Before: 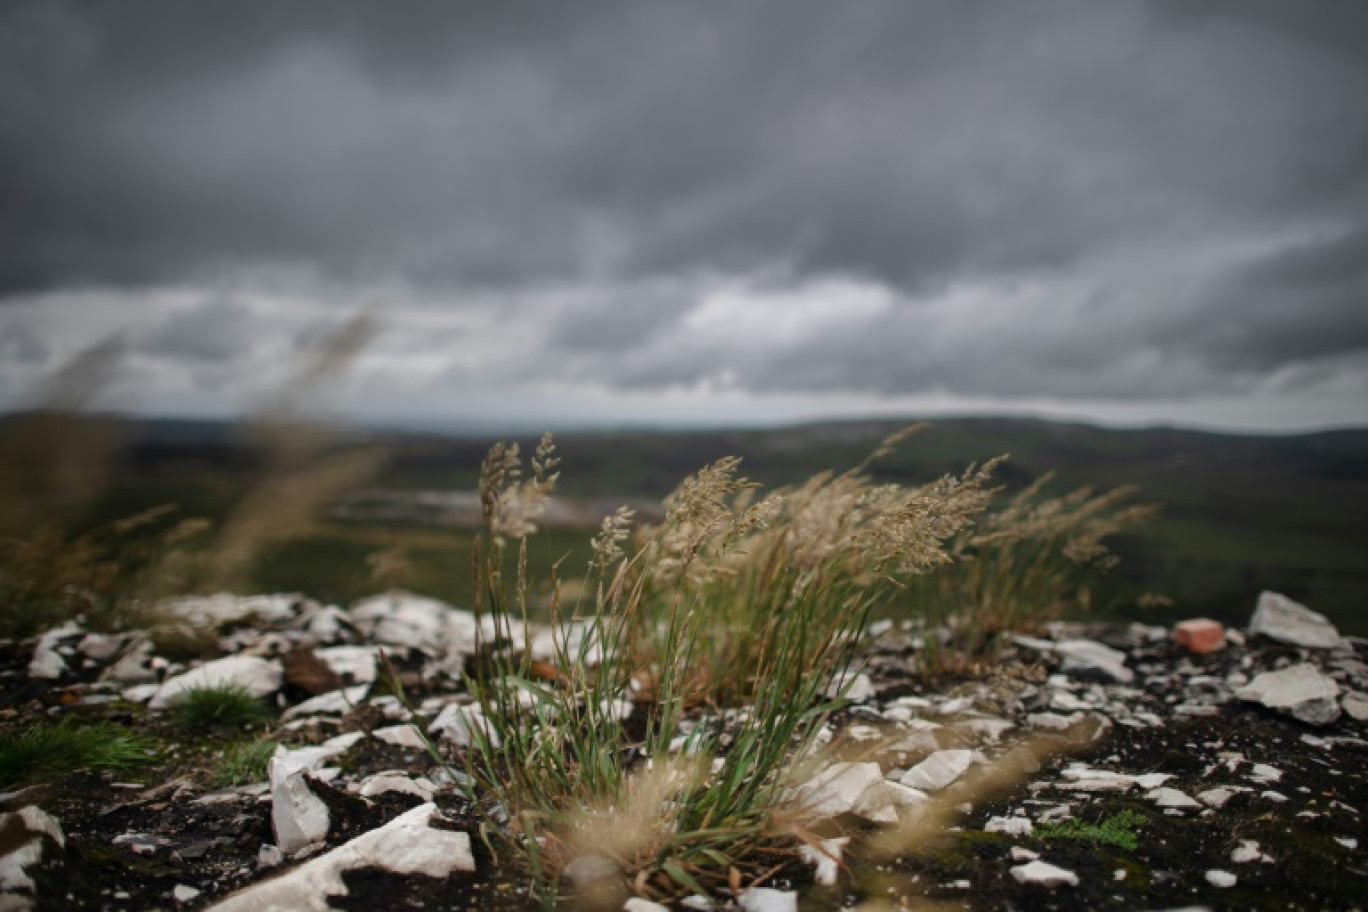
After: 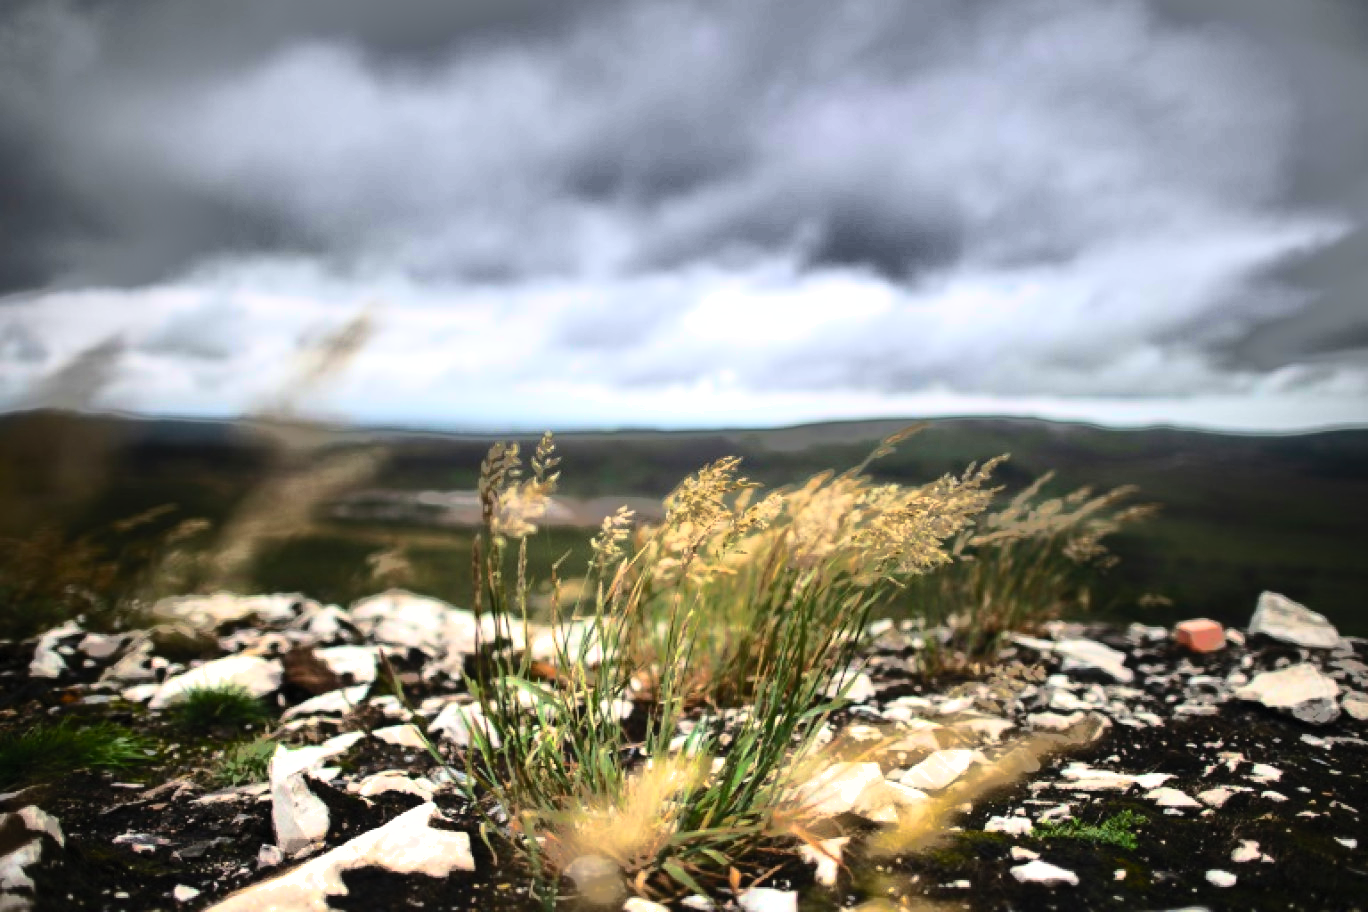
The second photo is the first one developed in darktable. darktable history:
contrast brightness saturation: contrast 0.614, brightness 0.352, saturation 0.15
tone equalizer: -8 EV -1.09 EV, -7 EV -0.993 EV, -6 EV -0.828 EV, -5 EV -0.554 EV, -3 EV 0.587 EV, -2 EV 0.88 EV, -1 EV 0.997 EV, +0 EV 1.07 EV
shadows and highlights: shadows 38.64, highlights -76.2
